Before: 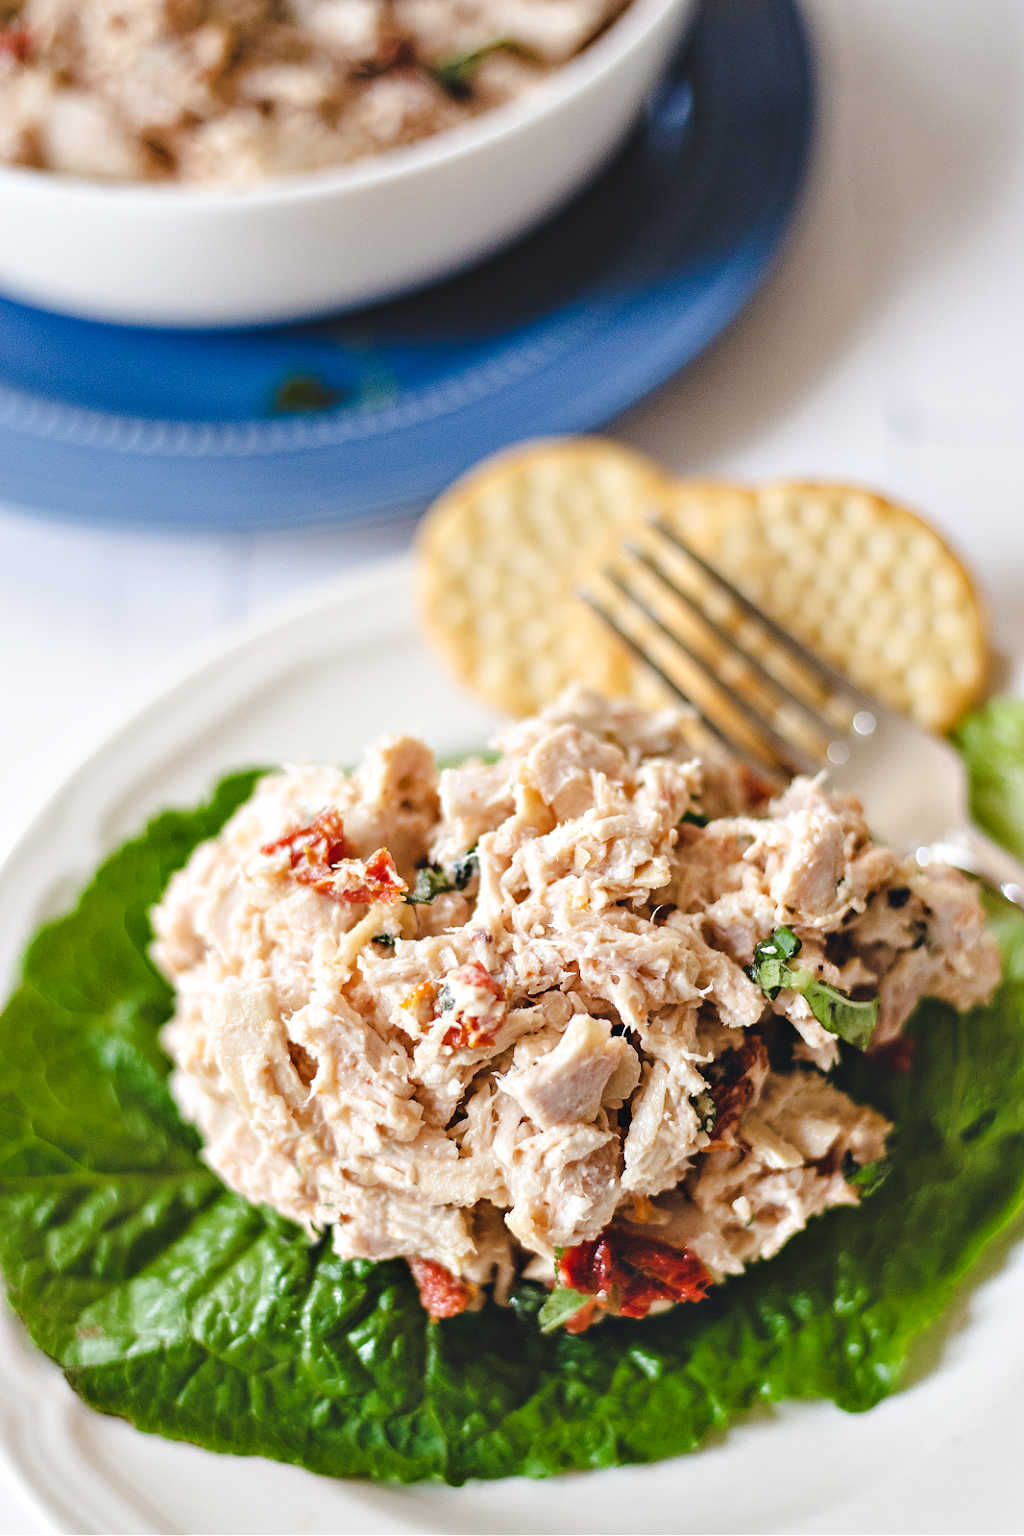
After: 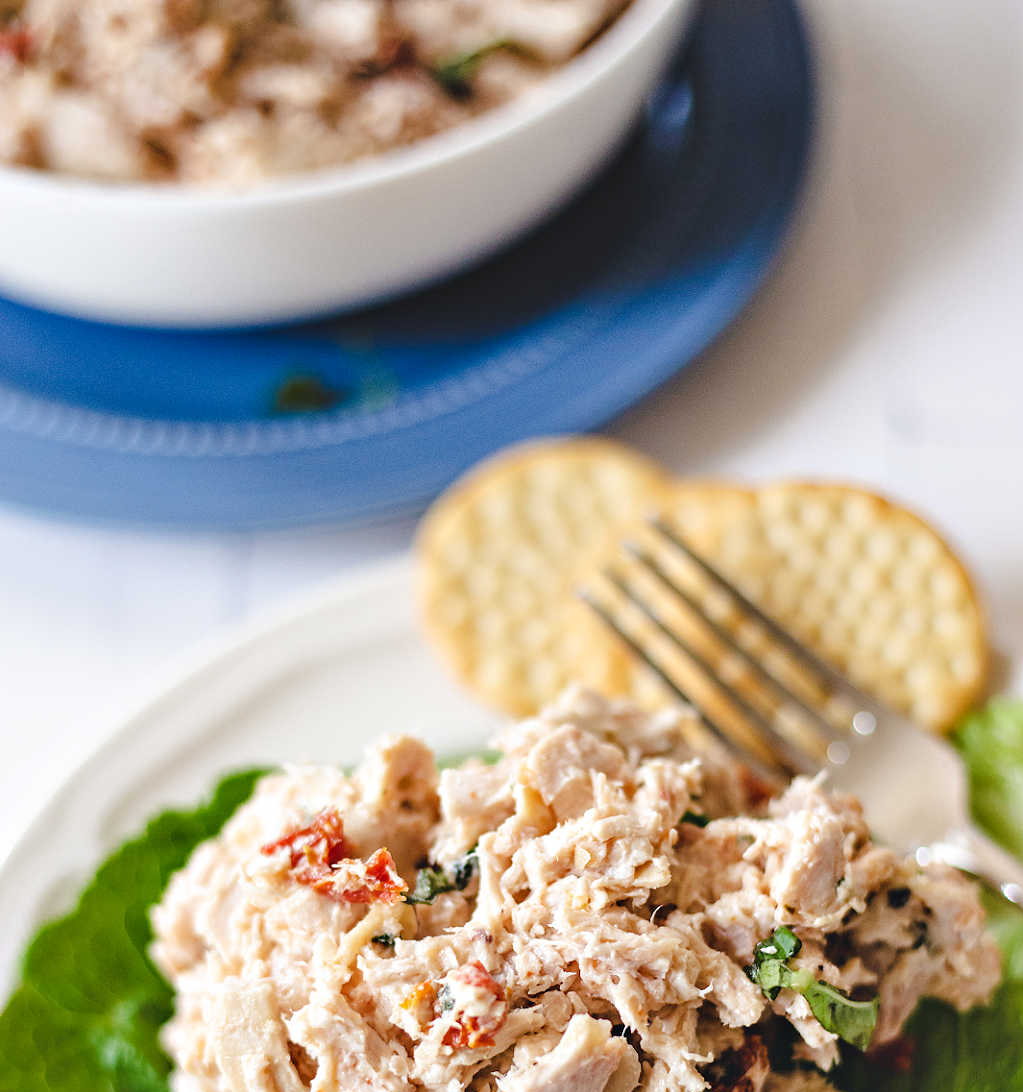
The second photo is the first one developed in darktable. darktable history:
crop: right 0%, bottom 28.839%
